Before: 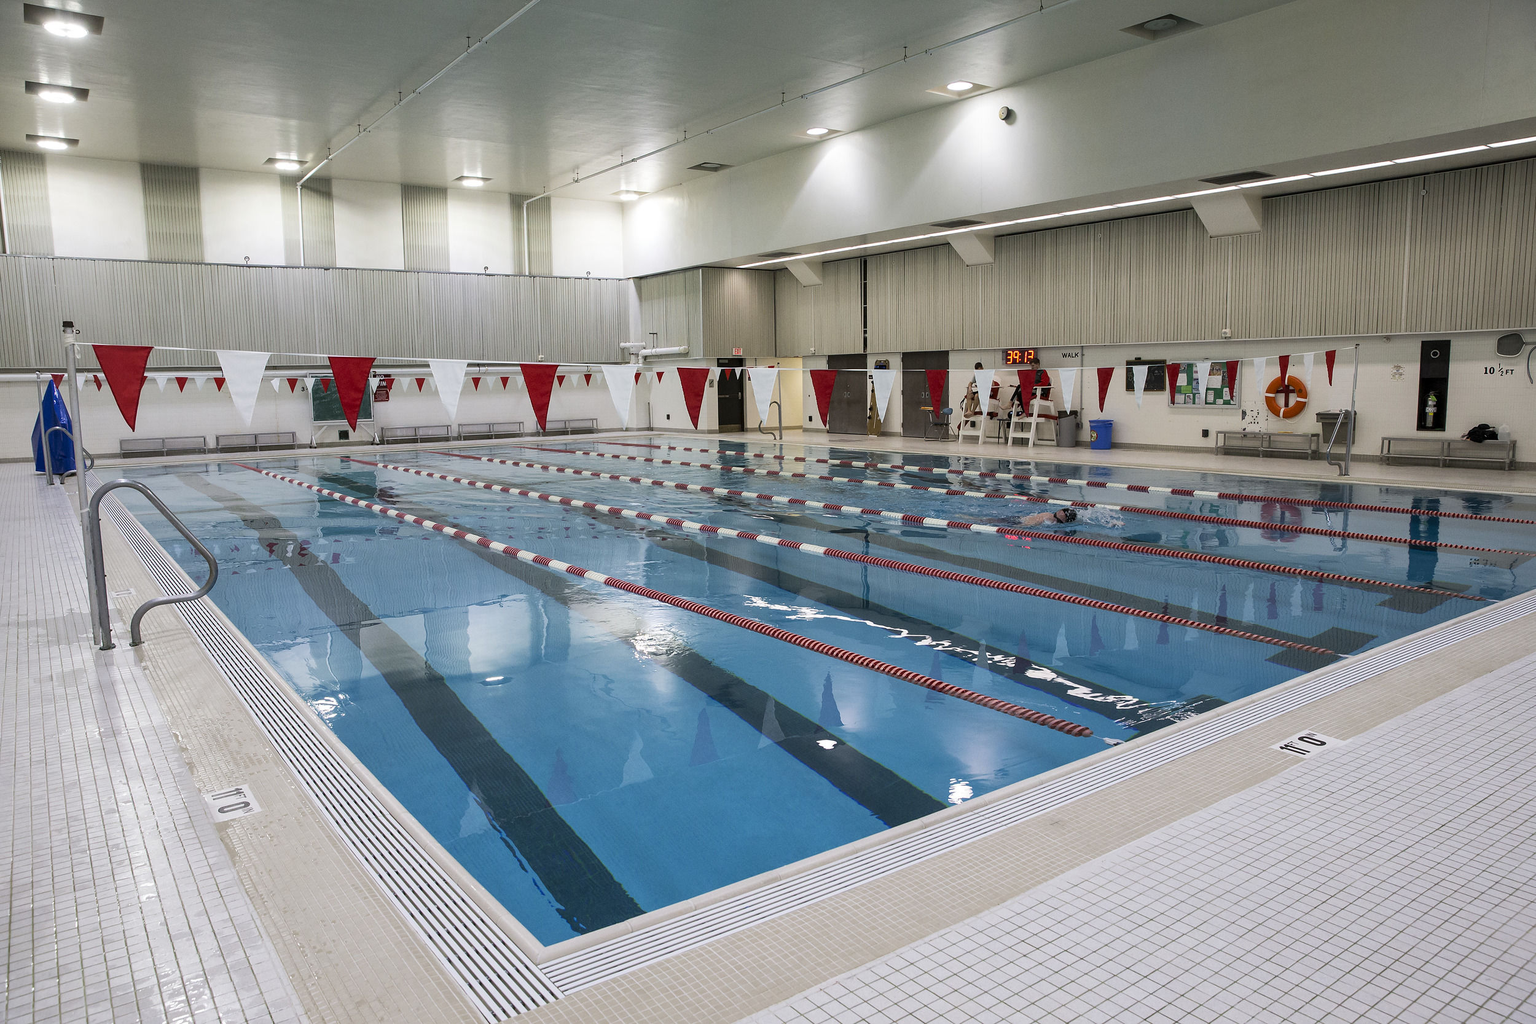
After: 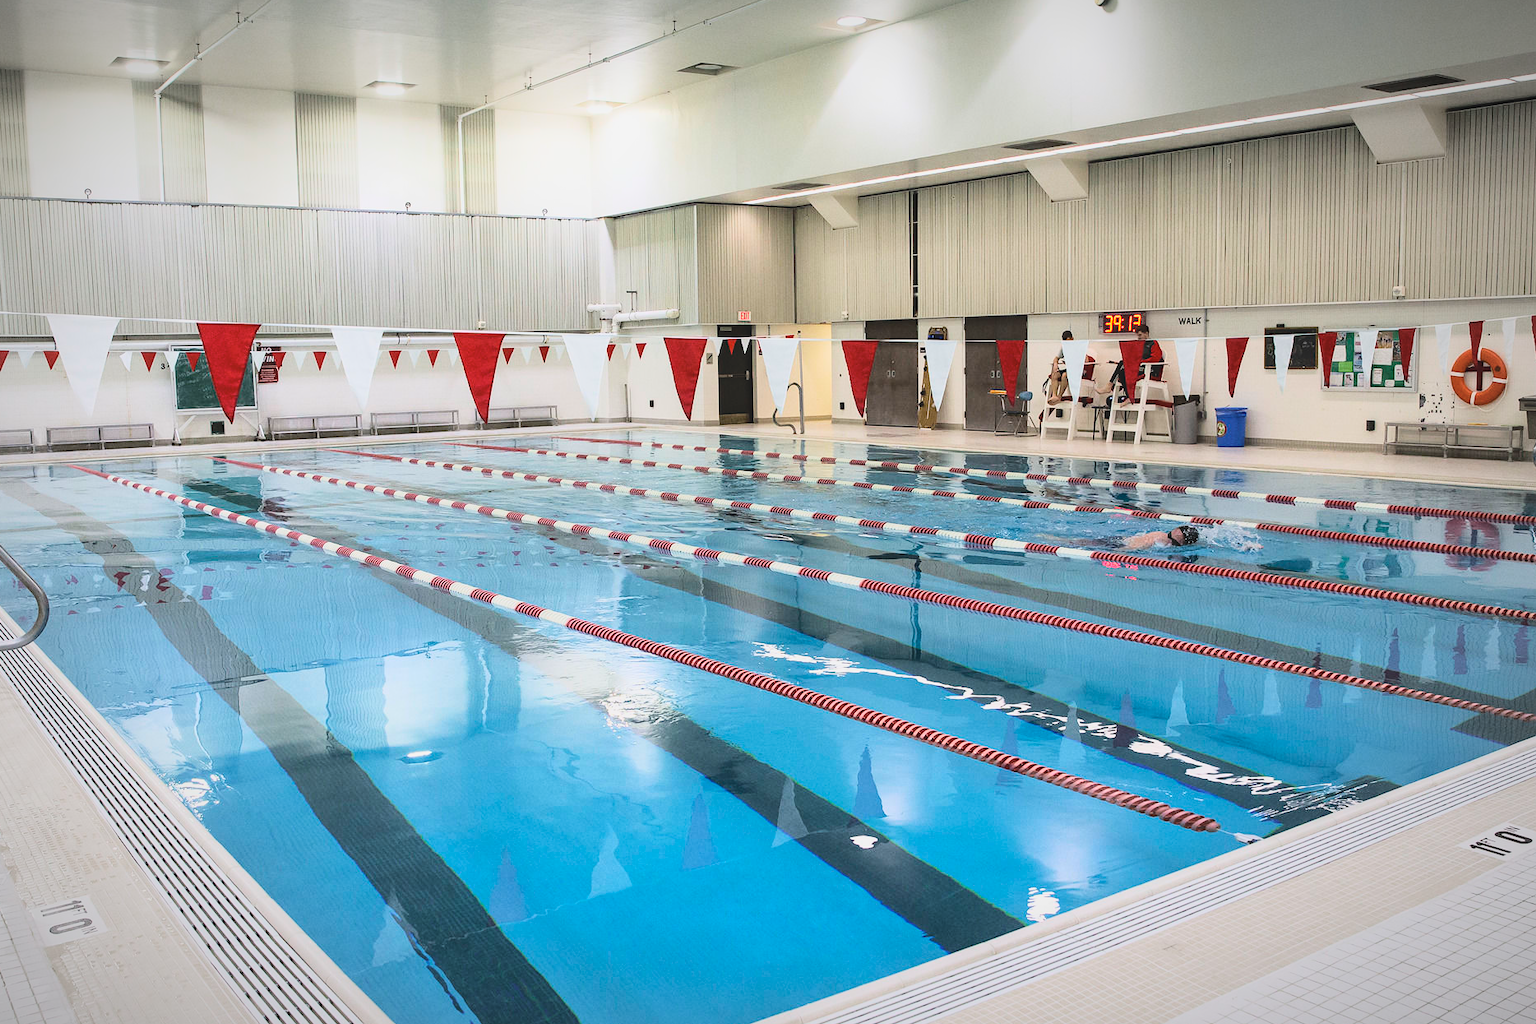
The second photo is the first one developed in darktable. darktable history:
local contrast: highlights 68%, shadows 68%, detail 82%, midtone range 0.325
base curve: curves: ch0 [(0, 0) (0.028, 0.03) (0.121, 0.232) (0.46, 0.748) (0.859, 0.968) (1, 1)]
vignetting: fall-off radius 60%, automatic ratio true
crop and rotate: left 11.831%, top 11.346%, right 13.429%, bottom 13.899%
